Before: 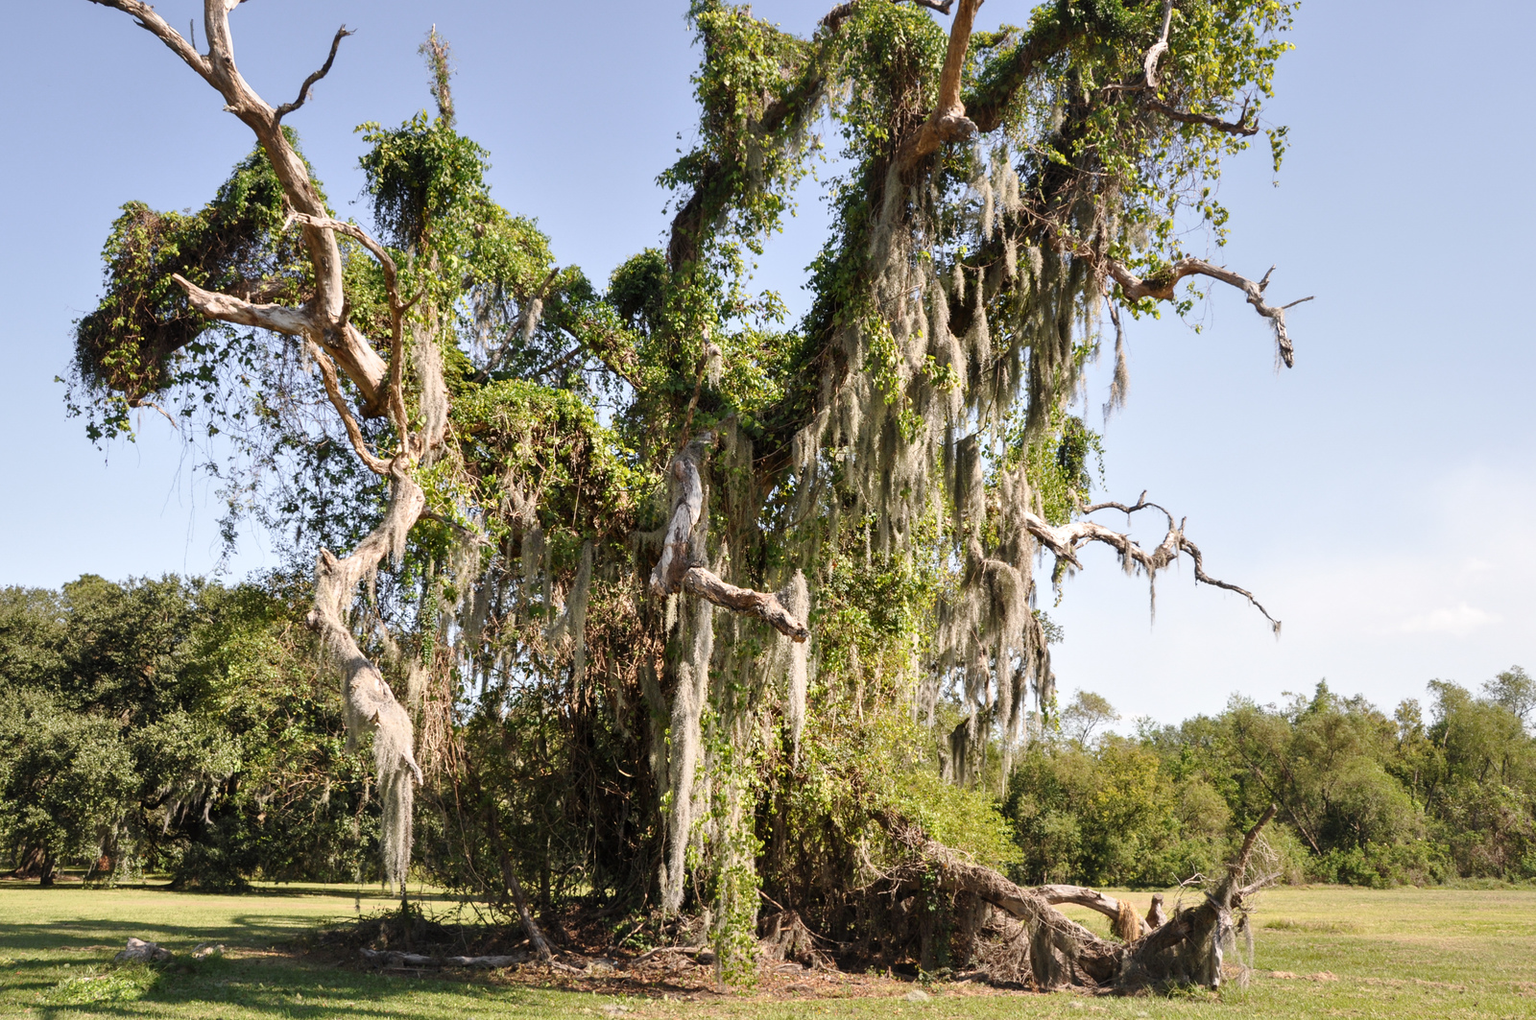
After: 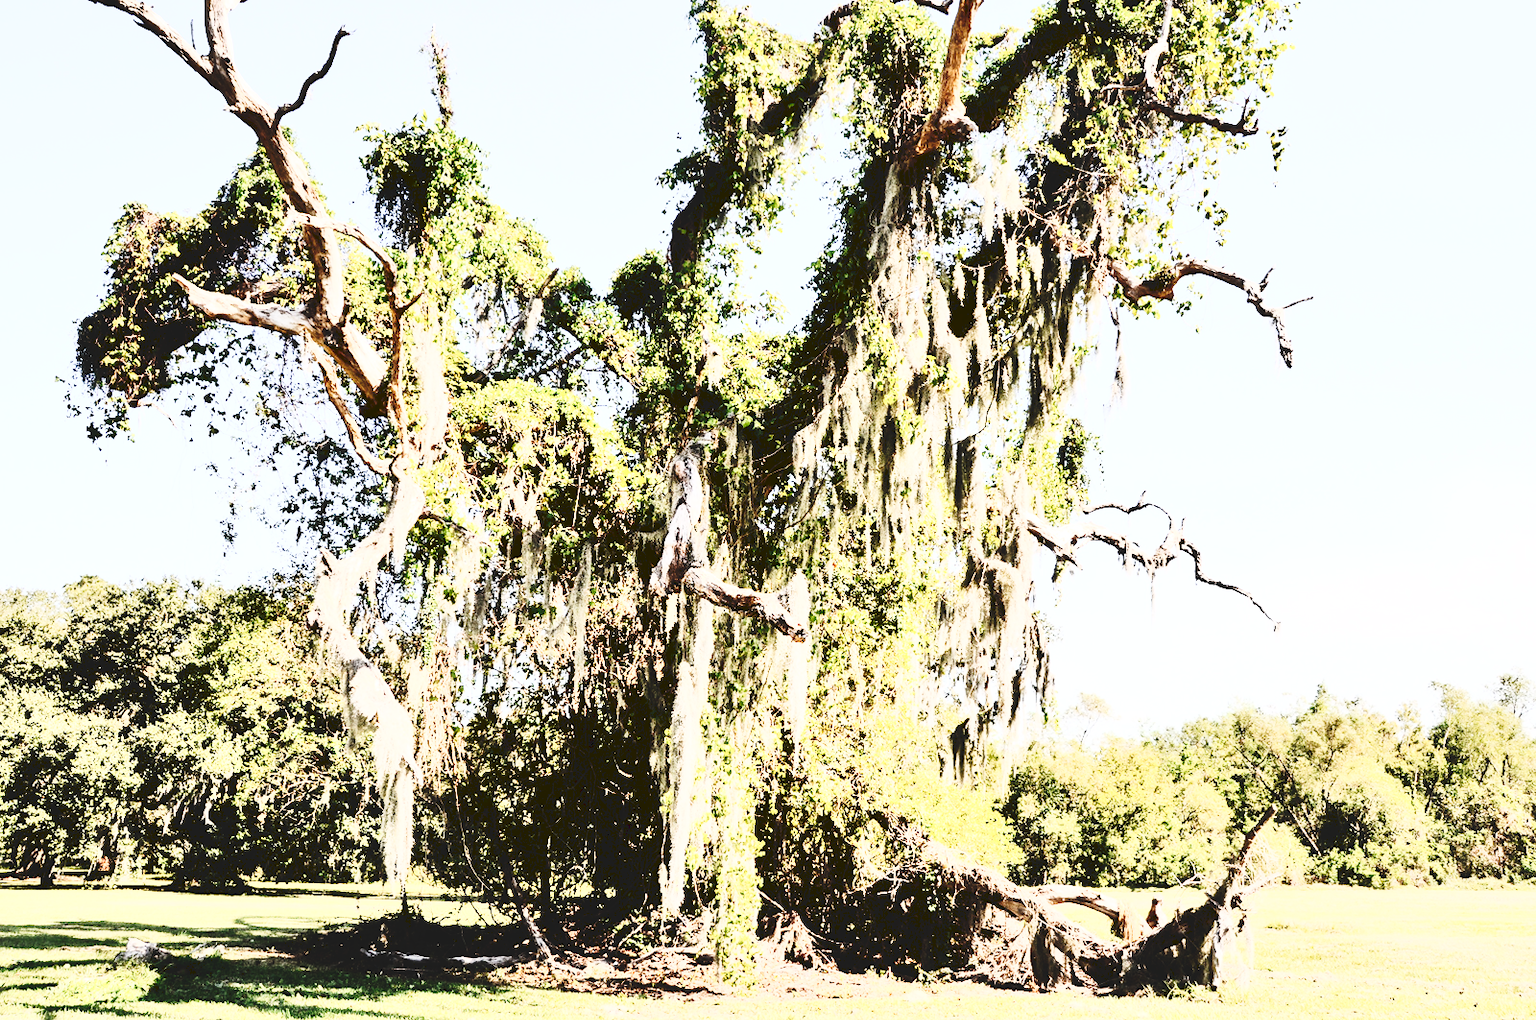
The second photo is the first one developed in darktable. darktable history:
contrast brightness saturation: contrast 0.93, brightness 0.2
tone equalizer: -7 EV 0.15 EV, -6 EV 0.6 EV, -5 EV 1.15 EV, -4 EV 1.33 EV, -3 EV 1.15 EV, -2 EV 0.6 EV, -1 EV 0.15 EV, mask exposure compensation -0.5 EV
tone curve: curves: ch0 [(0, 0) (0.003, 0.108) (0.011, 0.108) (0.025, 0.108) (0.044, 0.113) (0.069, 0.113) (0.1, 0.121) (0.136, 0.136) (0.177, 0.16) (0.224, 0.192) (0.277, 0.246) (0.335, 0.324) (0.399, 0.419) (0.468, 0.518) (0.543, 0.622) (0.623, 0.721) (0.709, 0.815) (0.801, 0.893) (0.898, 0.949) (1, 1)], preserve colors none
